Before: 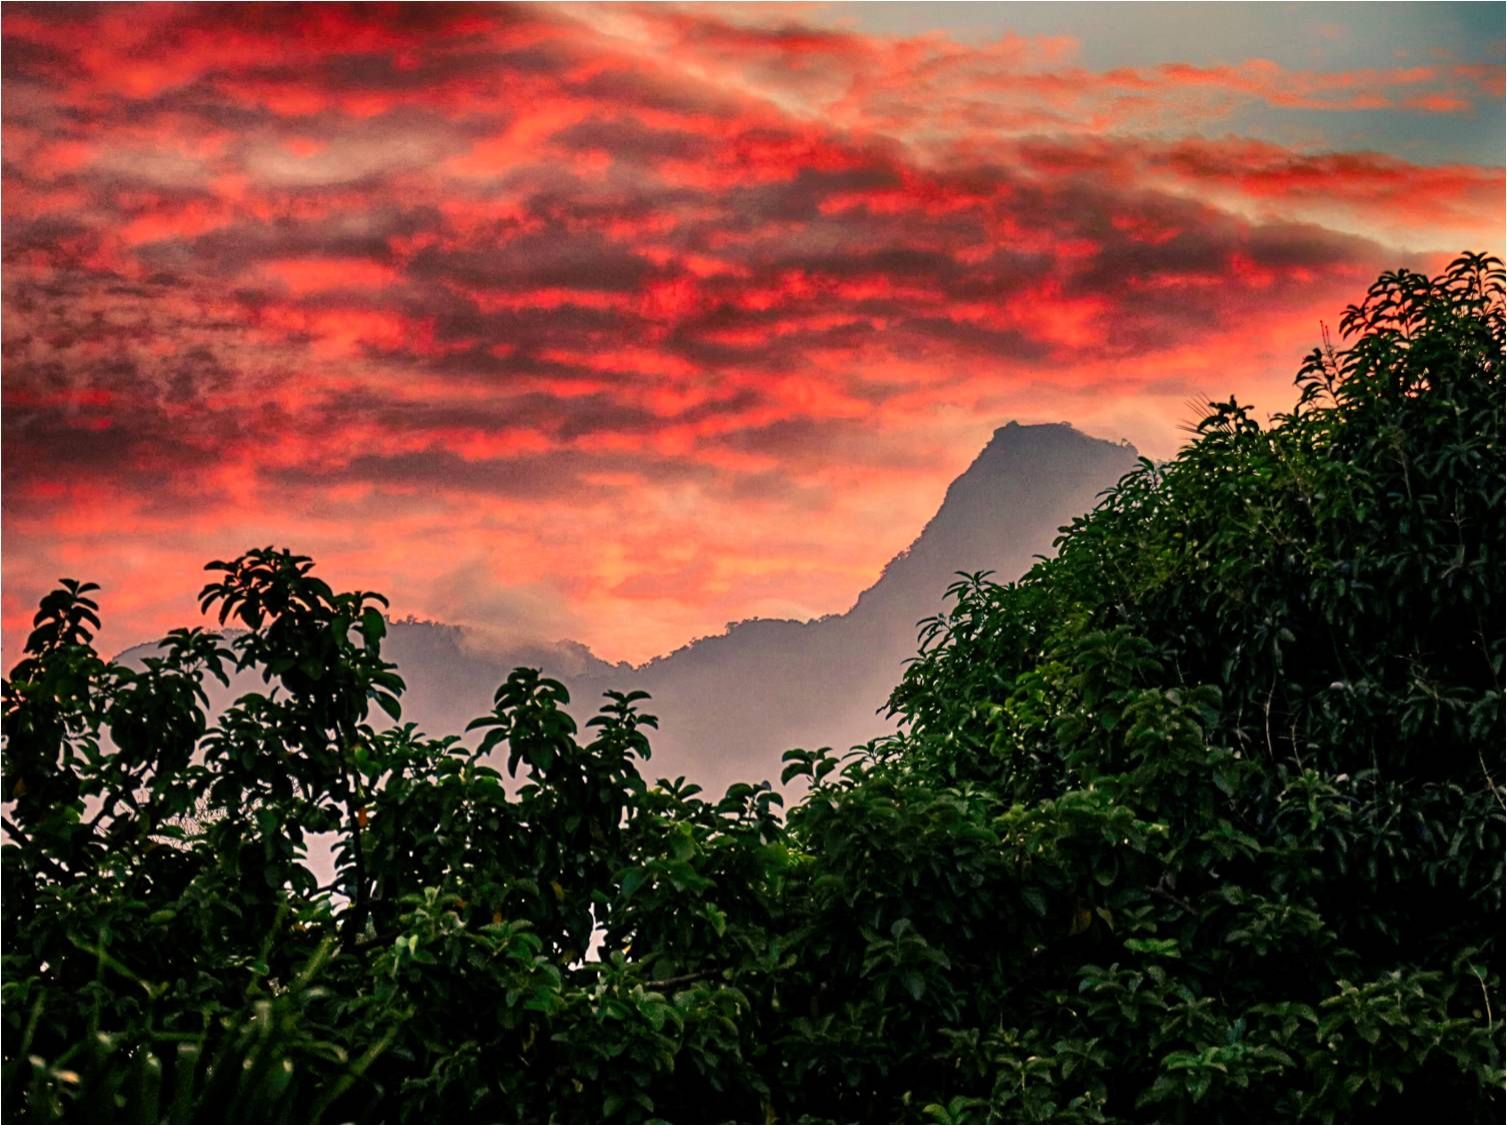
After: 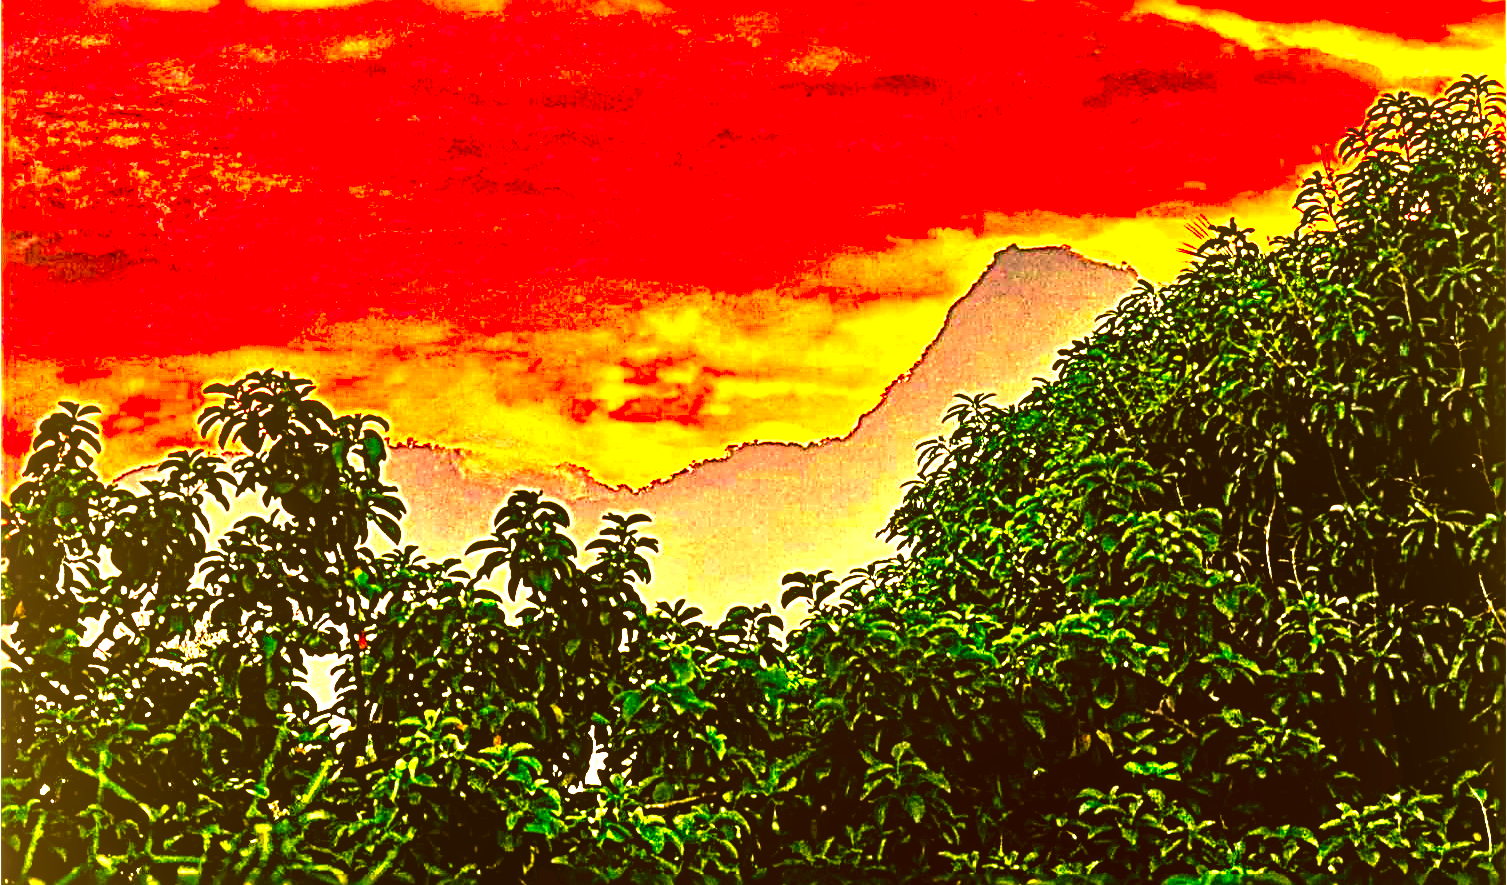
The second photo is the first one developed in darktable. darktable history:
crop and rotate: top 15.743%, bottom 5.555%
color correction: highlights a* 11.15, highlights b* 30.73, shadows a* 2.76, shadows b* 18.19, saturation 1.76
local contrast: on, module defaults
sharpen: radius 4.025, amount 1.982
exposure: black level correction 0, exposure 0.587 EV, compensate highlight preservation false
levels: levels [0.012, 0.367, 0.697]
color balance rgb: perceptual saturation grading › global saturation 16.35%, perceptual brilliance grading › global brilliance 10.793%, global vibrance 20%
velvia: on, module defaults
